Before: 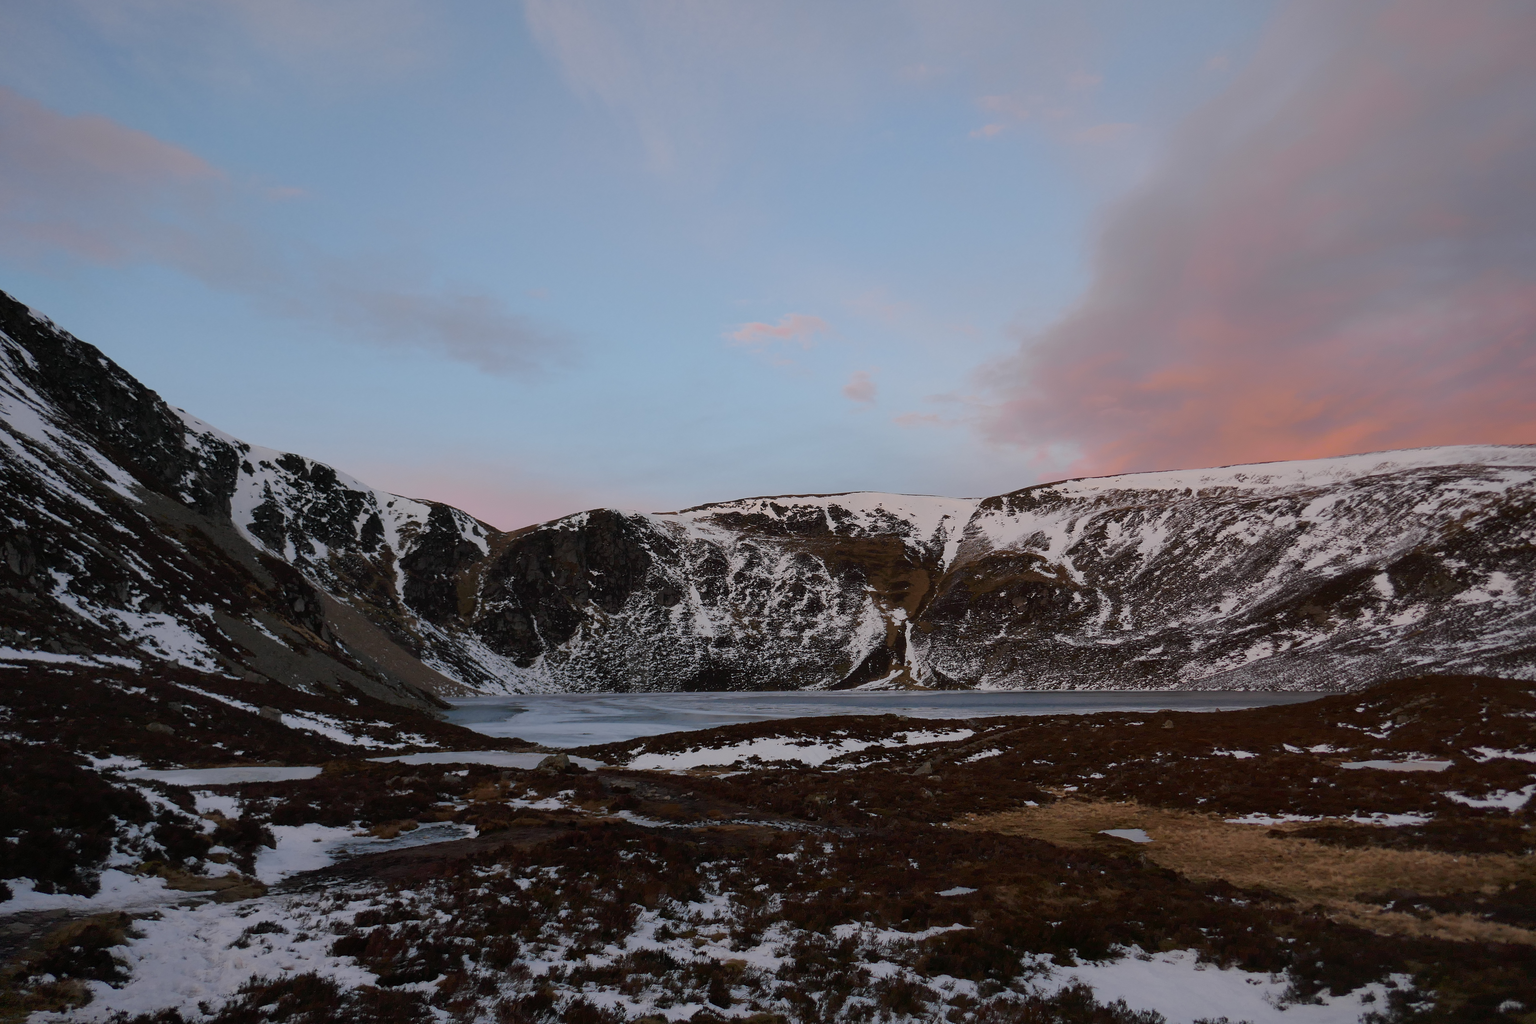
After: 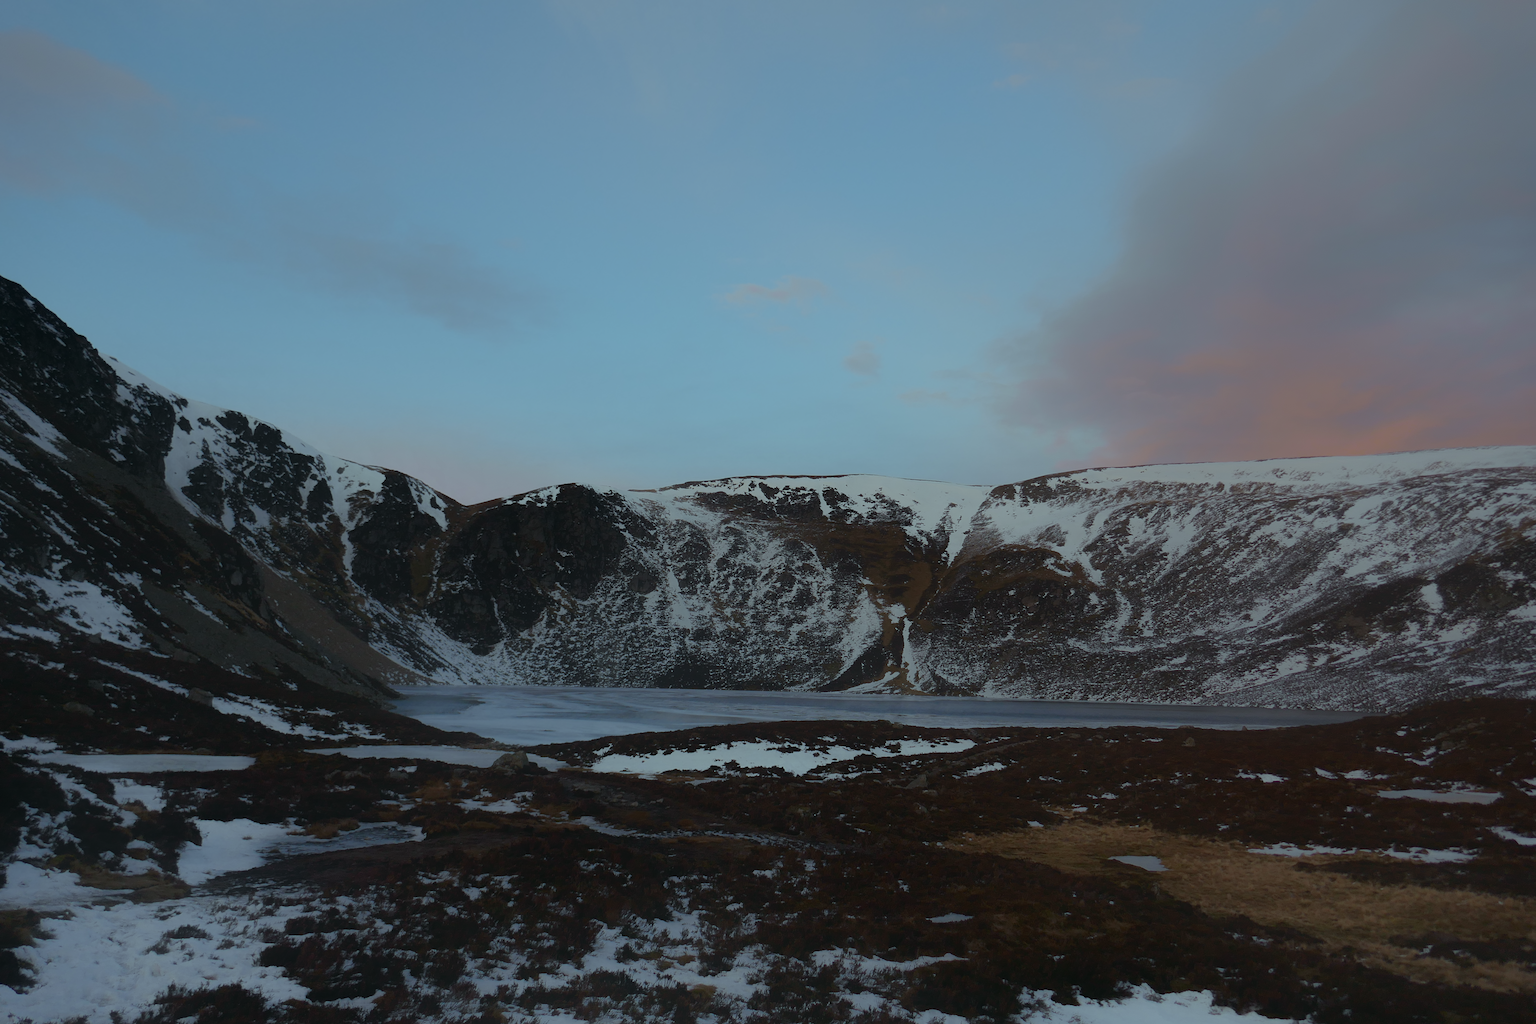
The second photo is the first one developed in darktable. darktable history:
color balance: mode lift, gamma, gain (sRGB), lift [0.997, 0.979, 1.021, 1.011], gamma [1, 1.084, 0.916, 0.998], gain [1, 0.87, 1.13, 1.101], contrast 4.55%, contrast fulcrum 38.24%, output saturation 104.09%
crop and rotate: angle -1.96°, left 3.097%, top 4.154%, right 1.586%, bottom 0.529%
contrast equalizer: octaves 7, y [[0.6 ×6], [0.55 ×6], [0 ×6], [0 ×6], [0 ×6]], mix -1
graduated density: rotation 5.63°, offset 76.9
